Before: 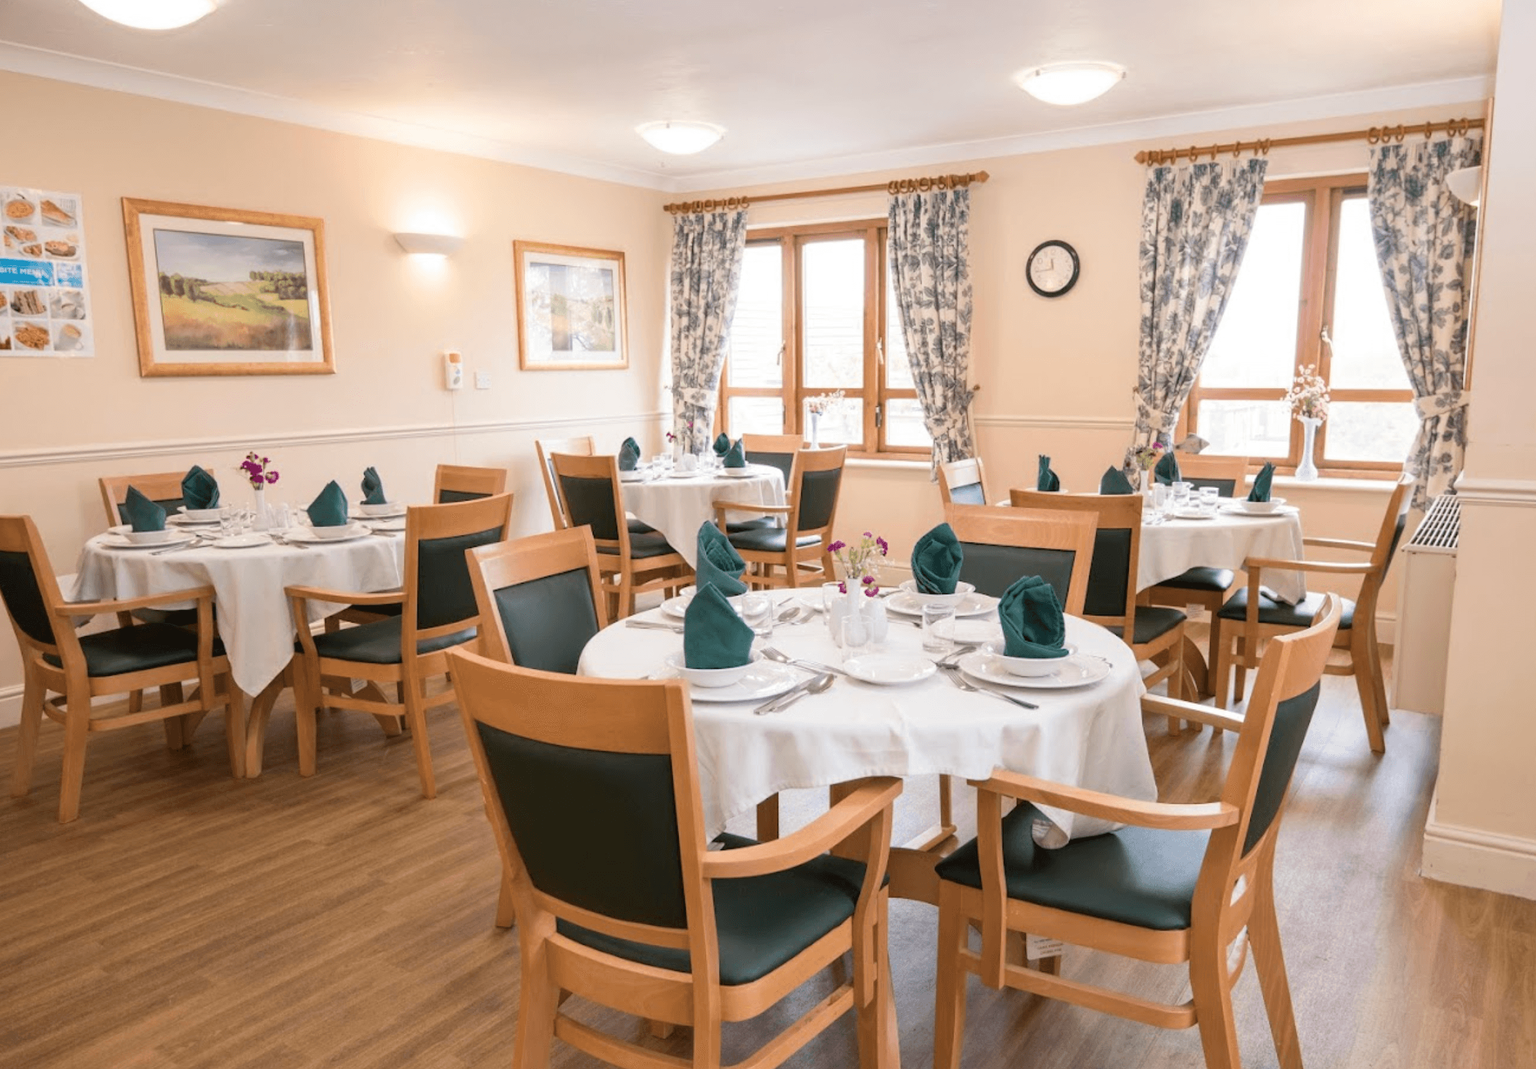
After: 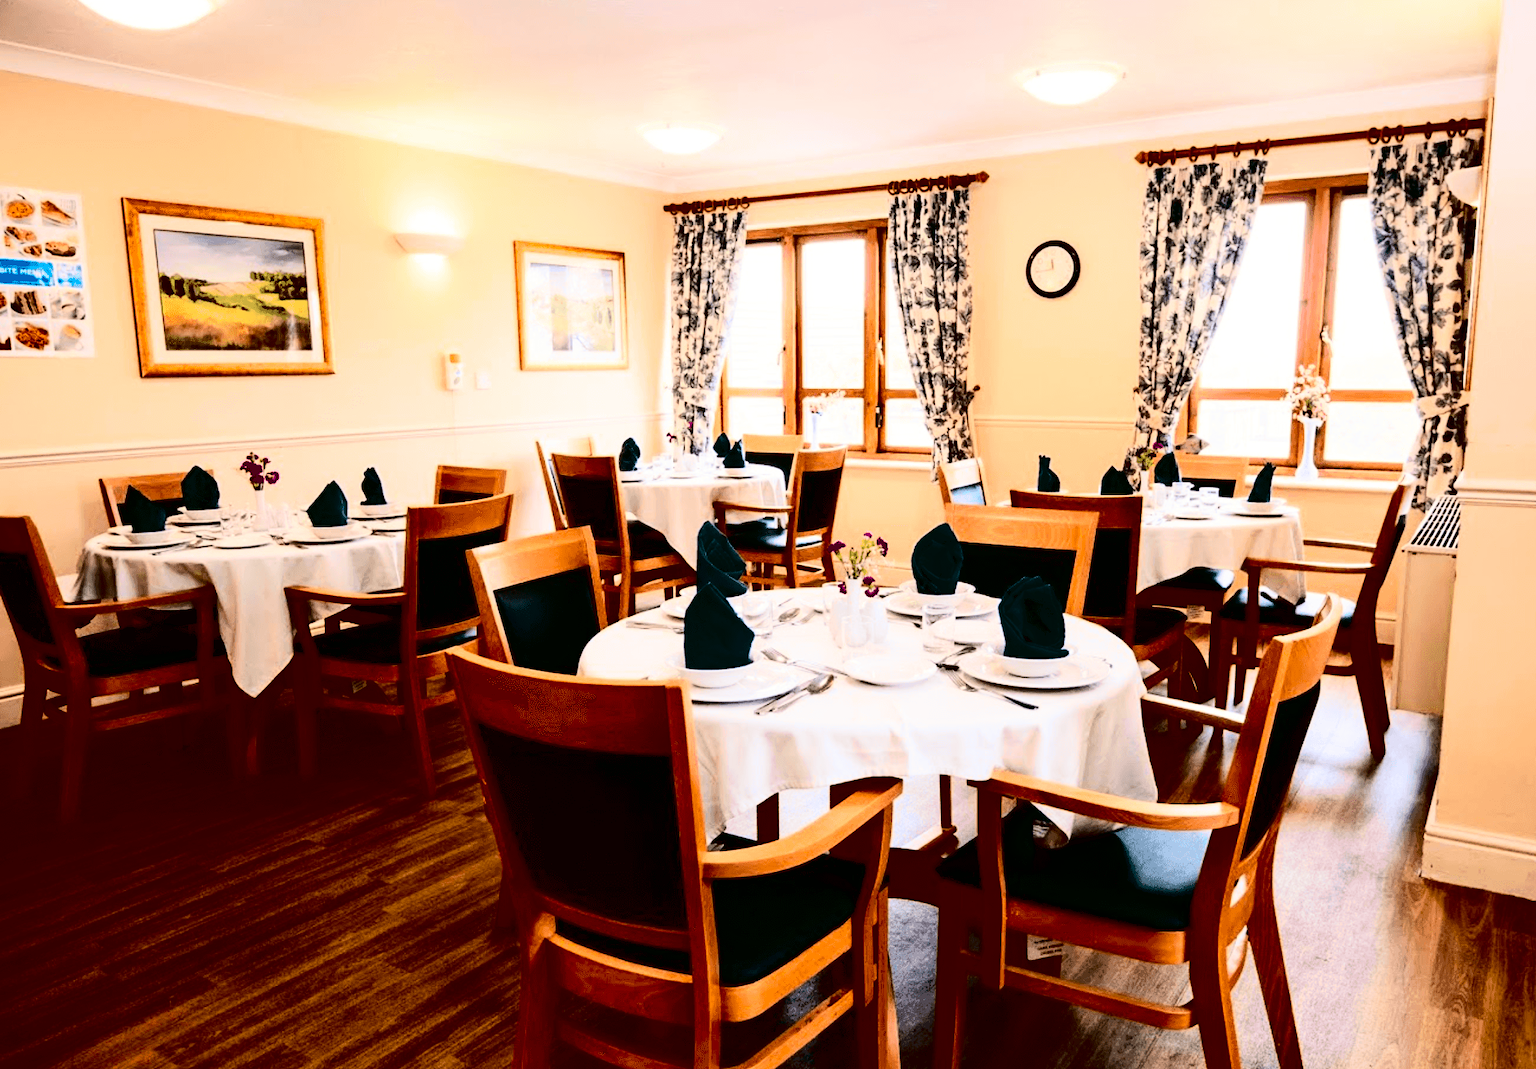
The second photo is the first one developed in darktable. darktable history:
contrast brightness saturation: contrast 0.758, brightness -0.982, saturation 0.998
